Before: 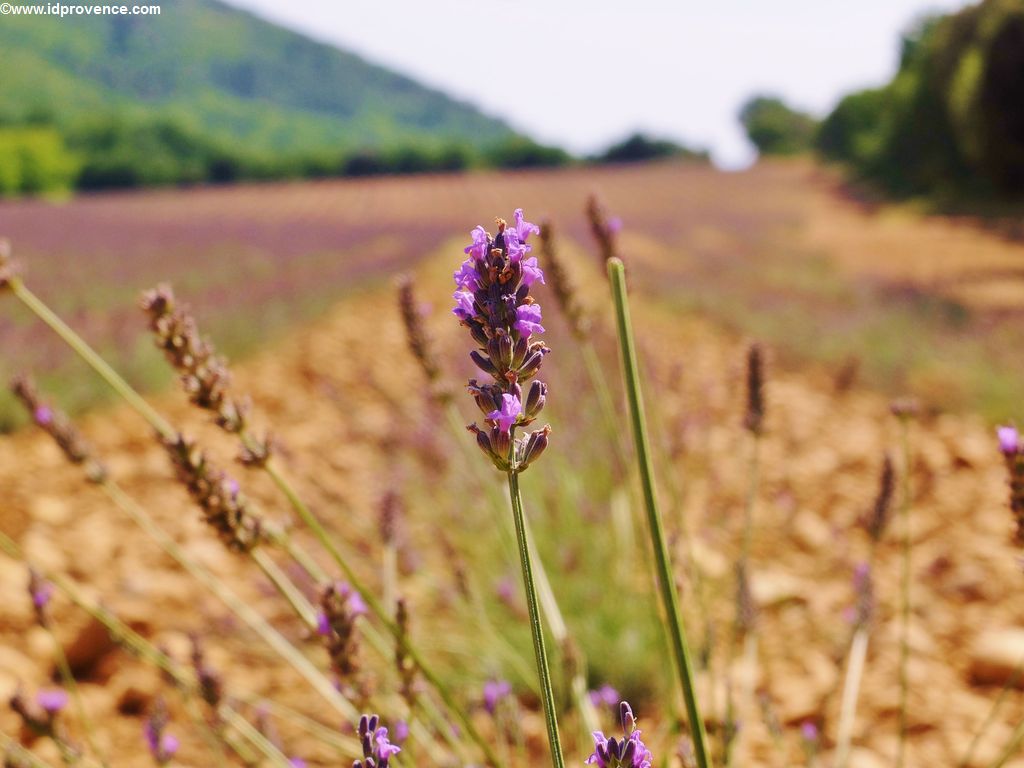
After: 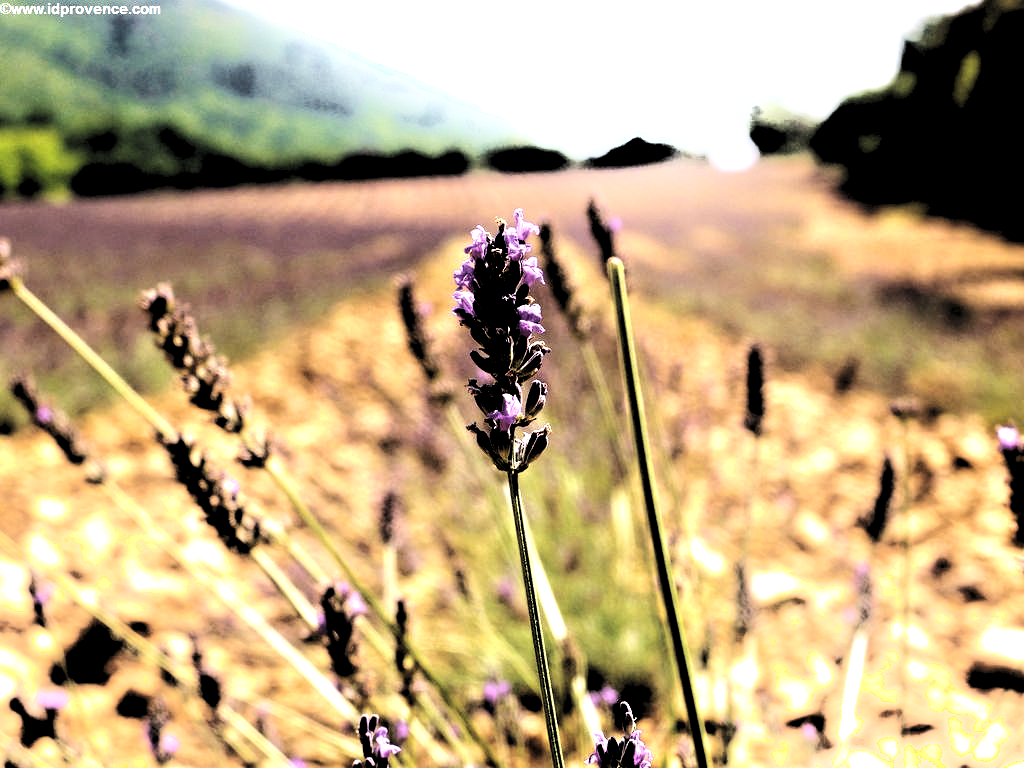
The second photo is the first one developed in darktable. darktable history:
shadows and highlights: highlights 70.7, soften with gaussian
exposure: black level correction 0, exposure 0.5 EV, compensate exposure bias true, compensate highlight preservation false
levels: levels [0.514, 0.759, 1]
